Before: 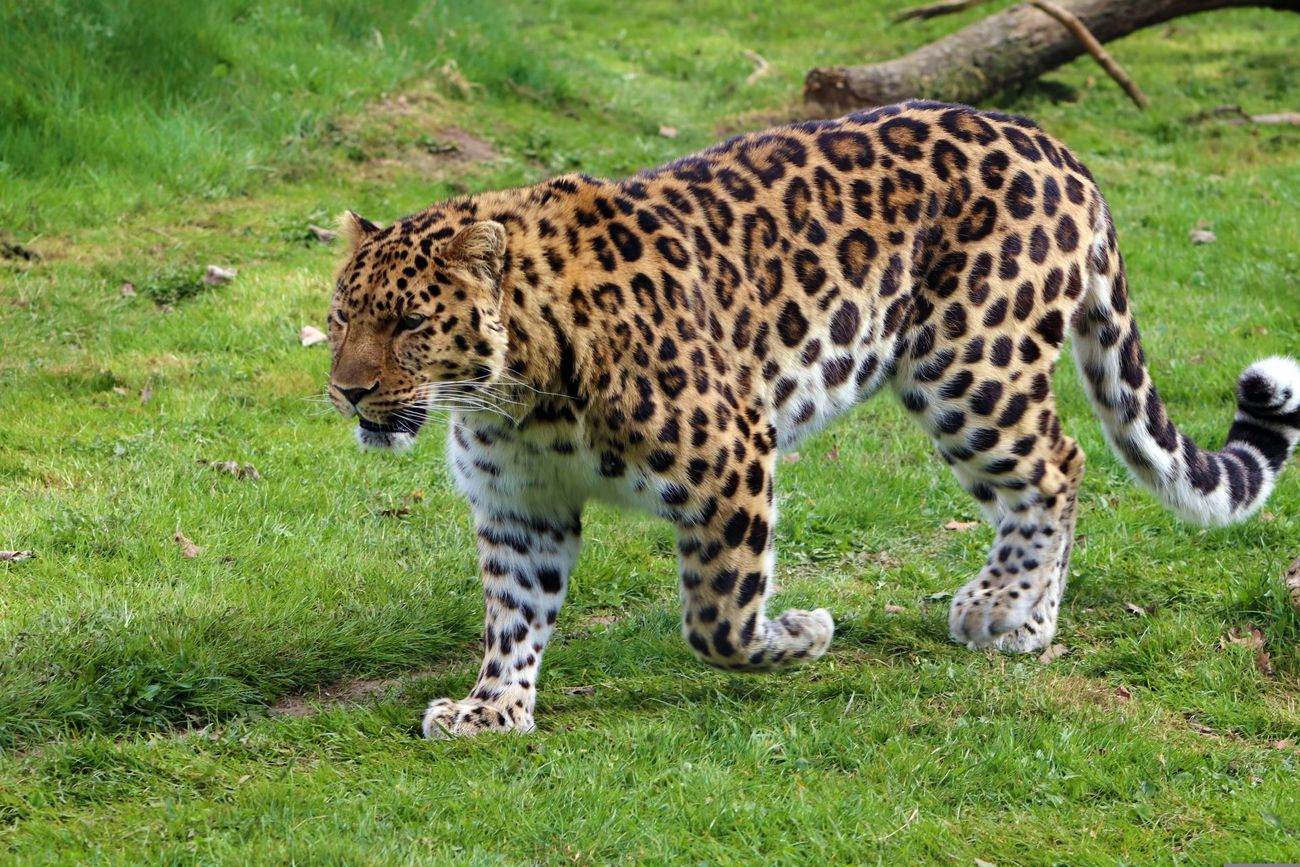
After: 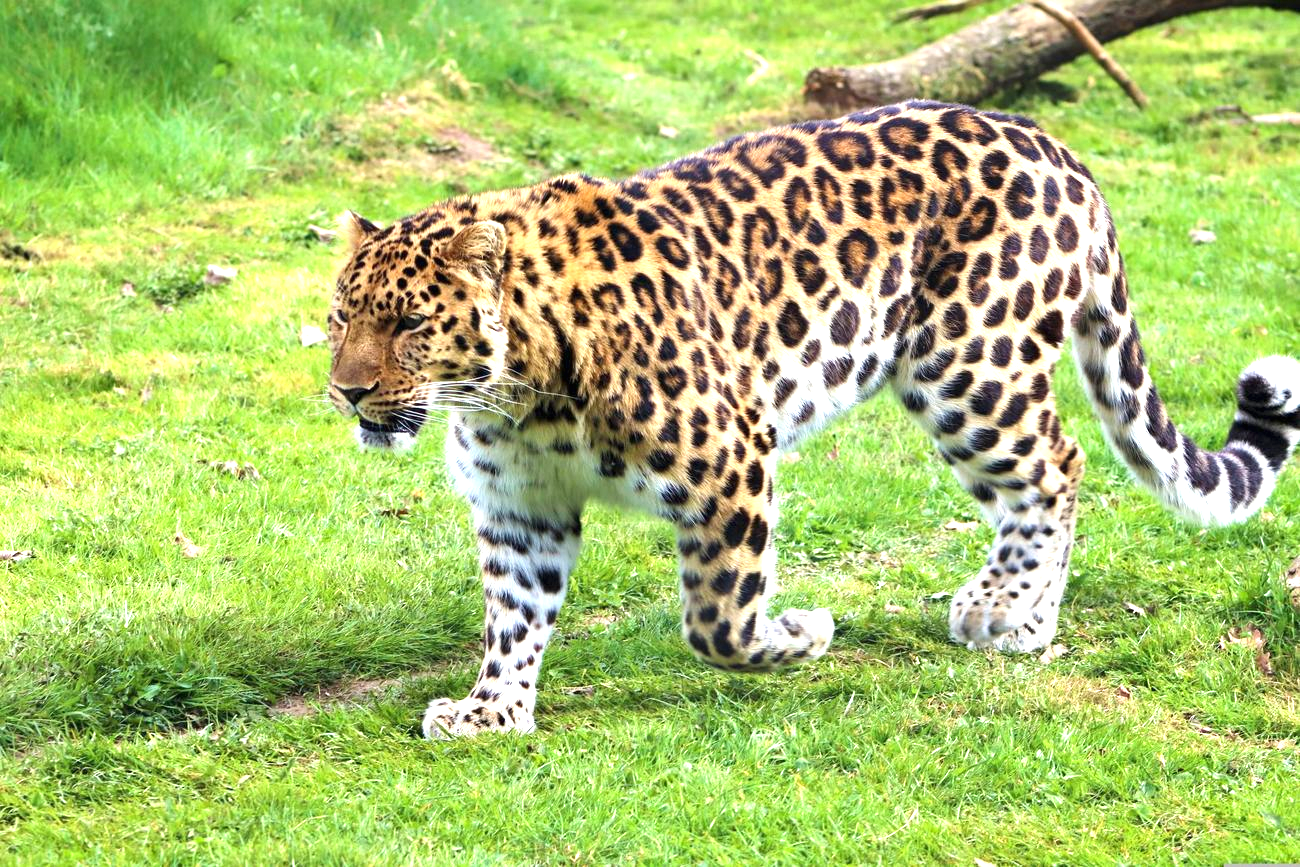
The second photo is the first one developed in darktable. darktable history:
exposure: black level correction 0, exposure 1.291 EV, compensate highlight preservation false
